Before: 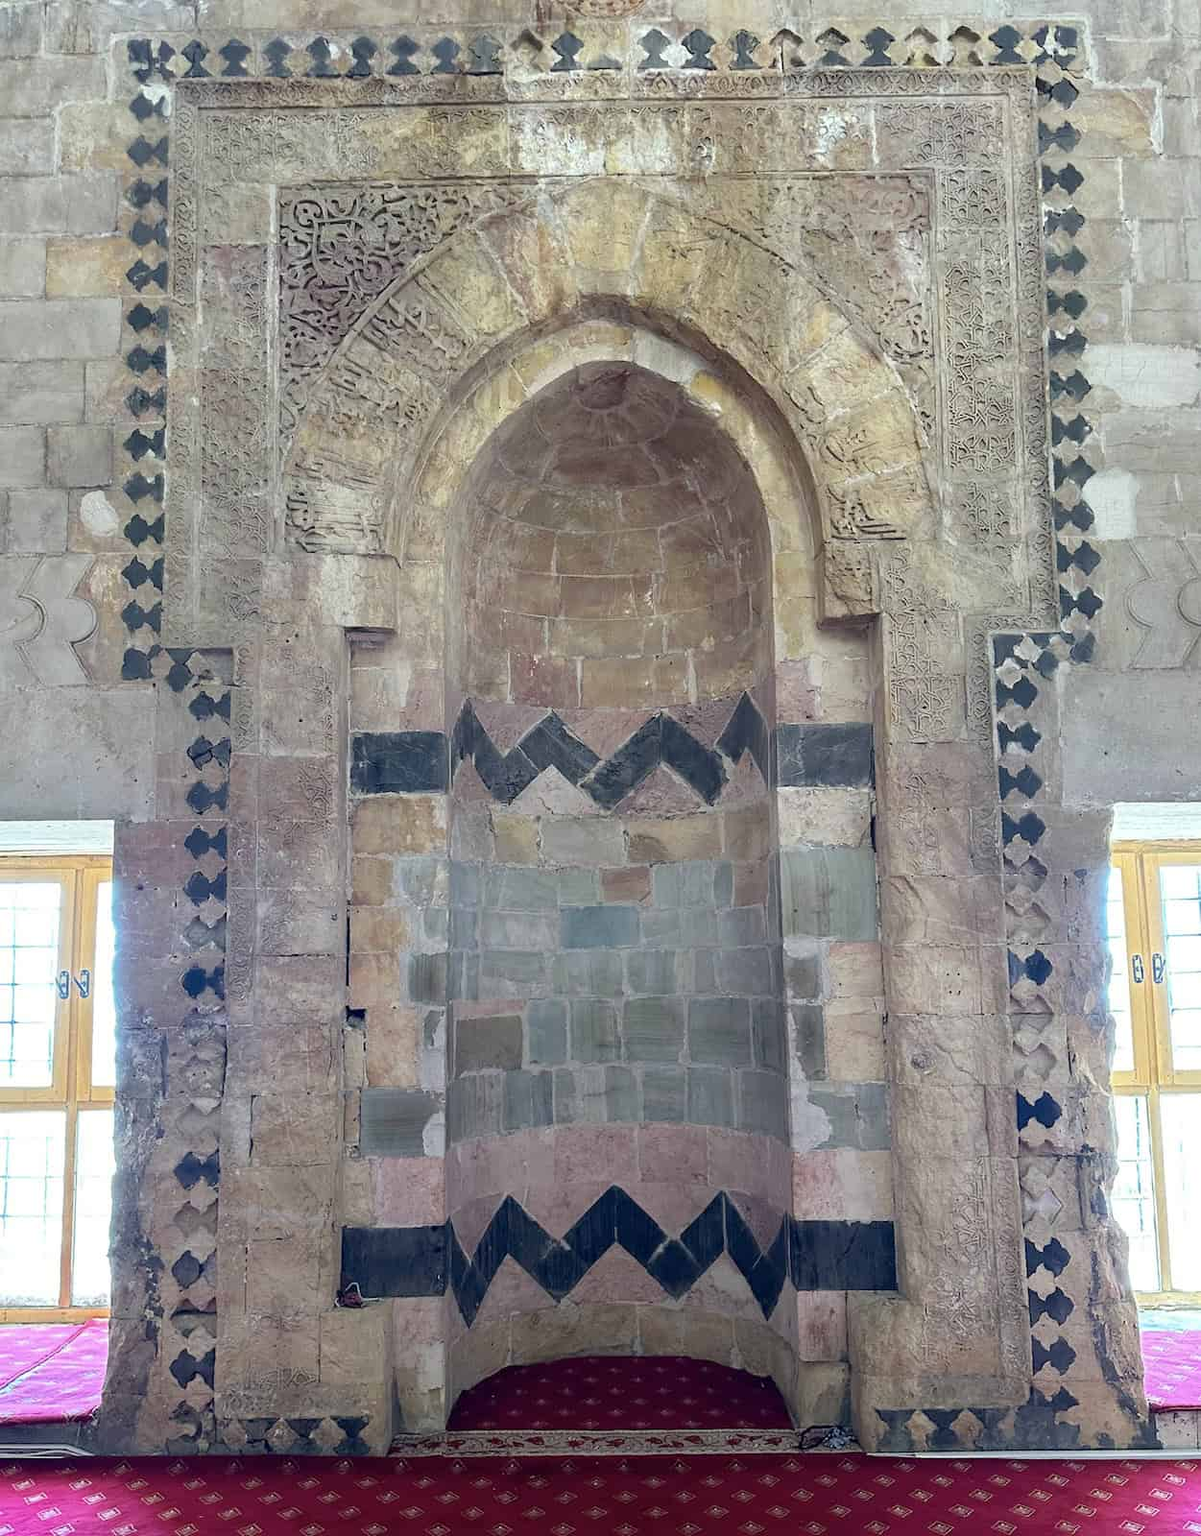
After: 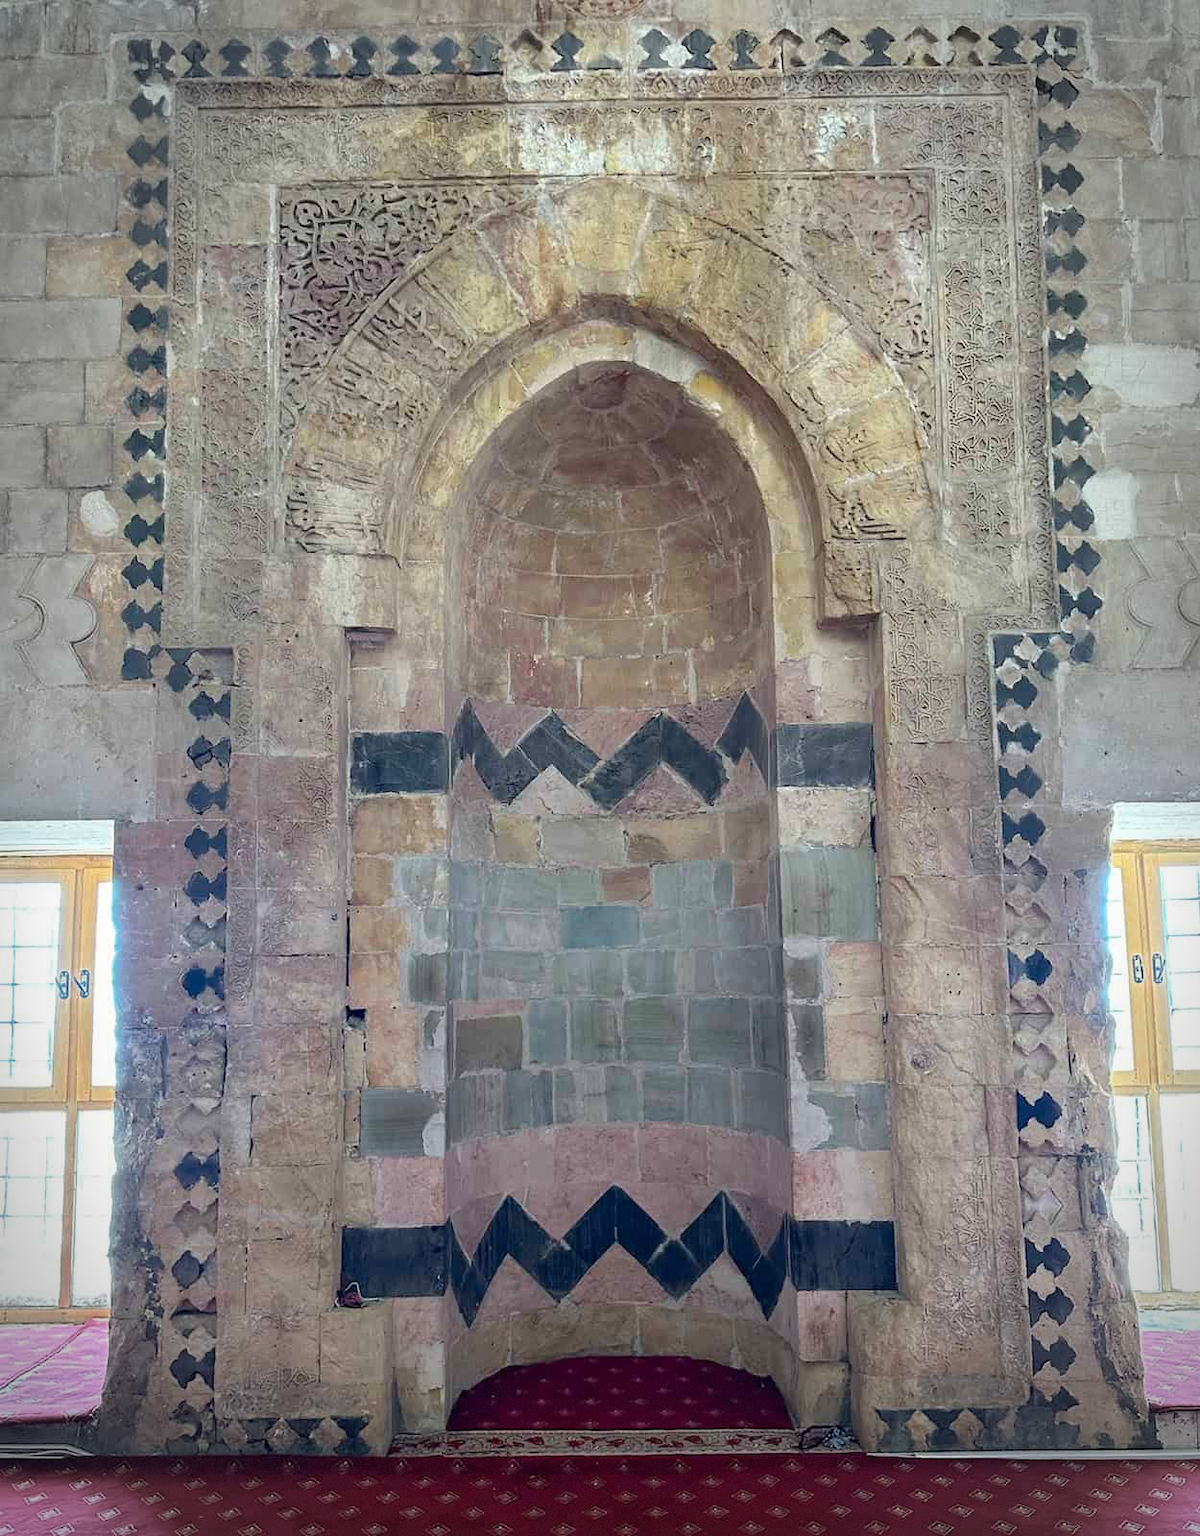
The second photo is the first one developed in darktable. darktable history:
vignetting: automatic ratio true, dithering 8-bit output, unbound false
